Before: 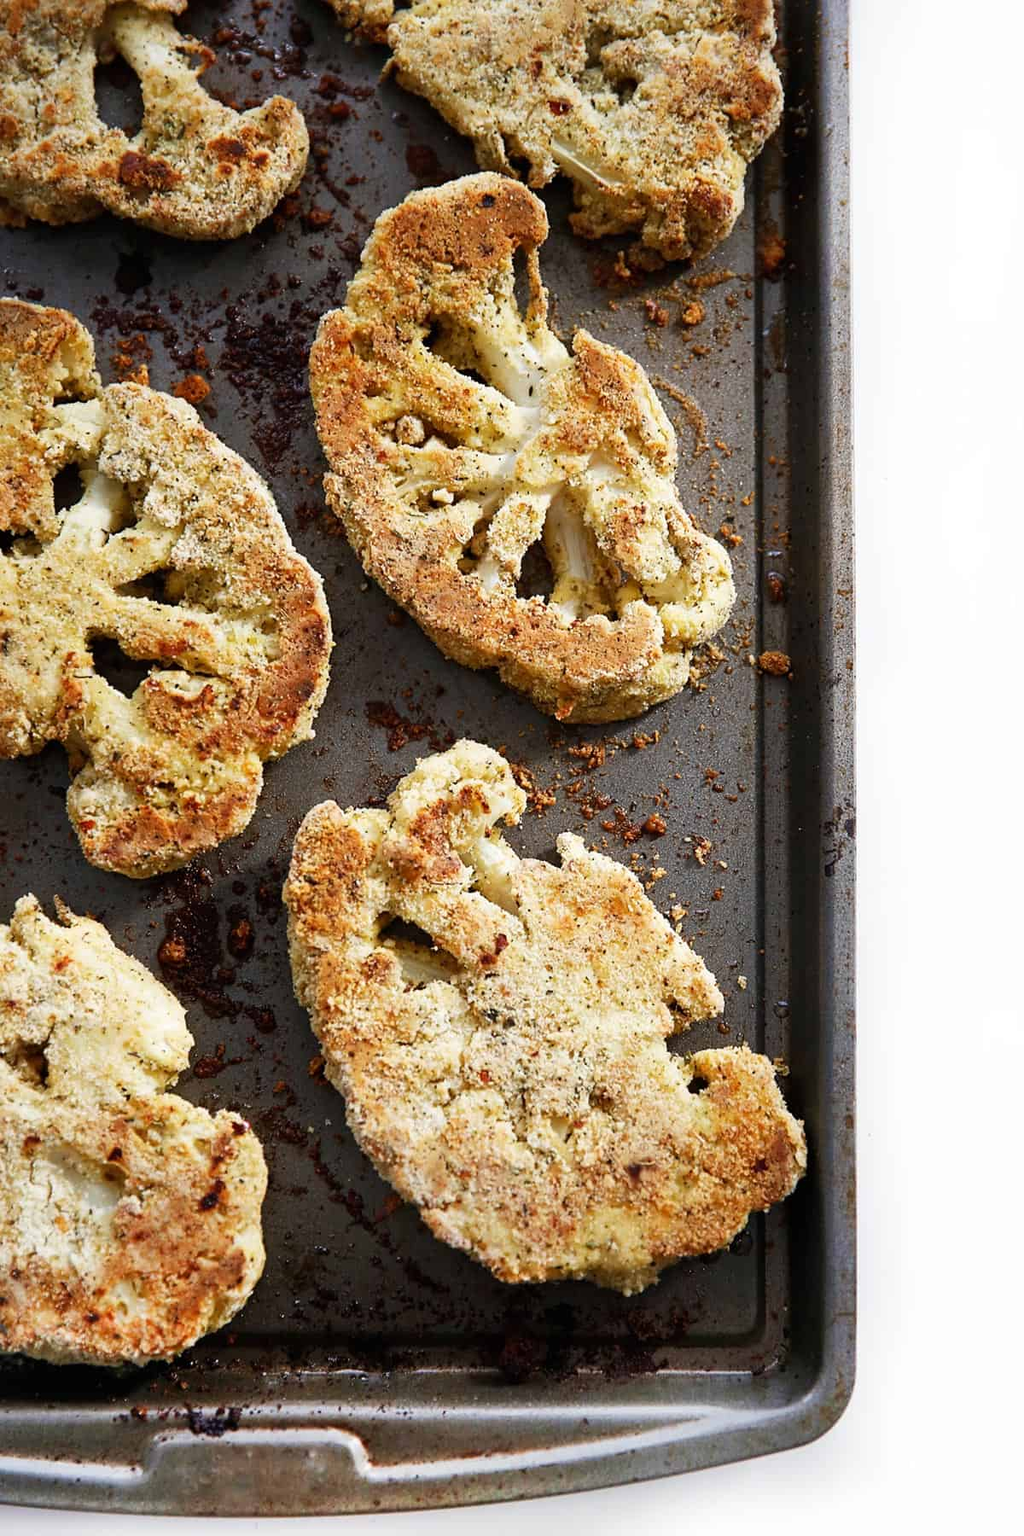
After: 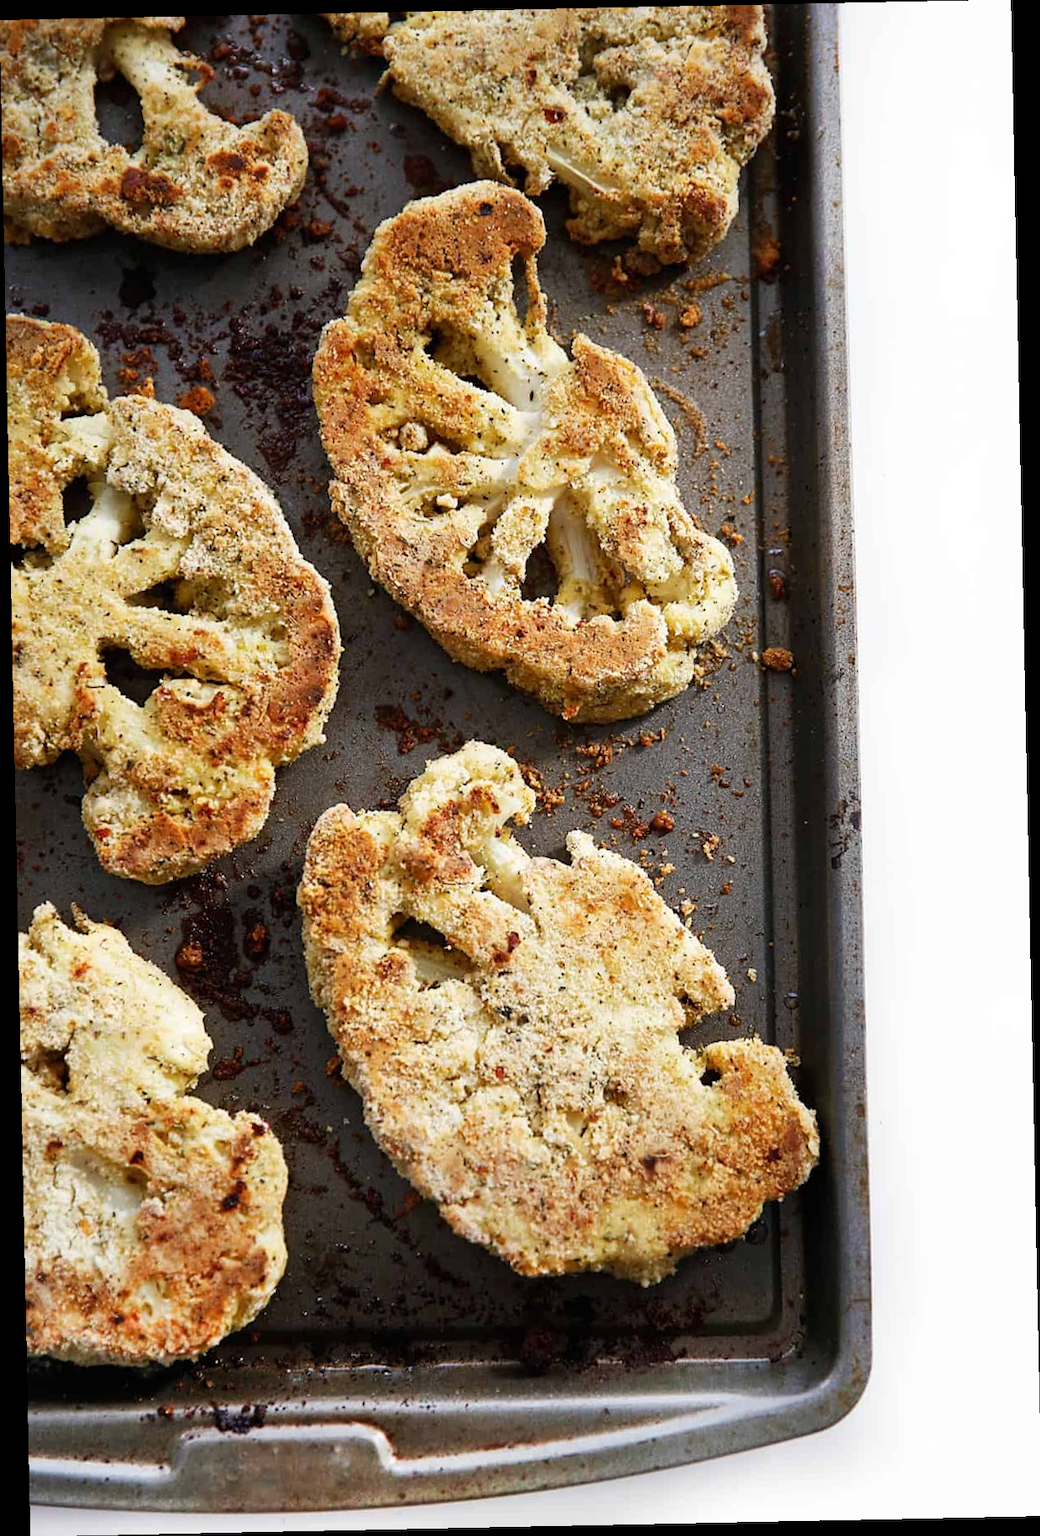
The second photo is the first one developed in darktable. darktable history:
shadows and highlights: radius 331.84, shadows 53.55, highlights -100, compress 94.63%, highlights color adjustment 73.23%, soften with gaussian
white balance: emerald 1
rotate and perspective: rotation -1.17°, automatic cropping off
